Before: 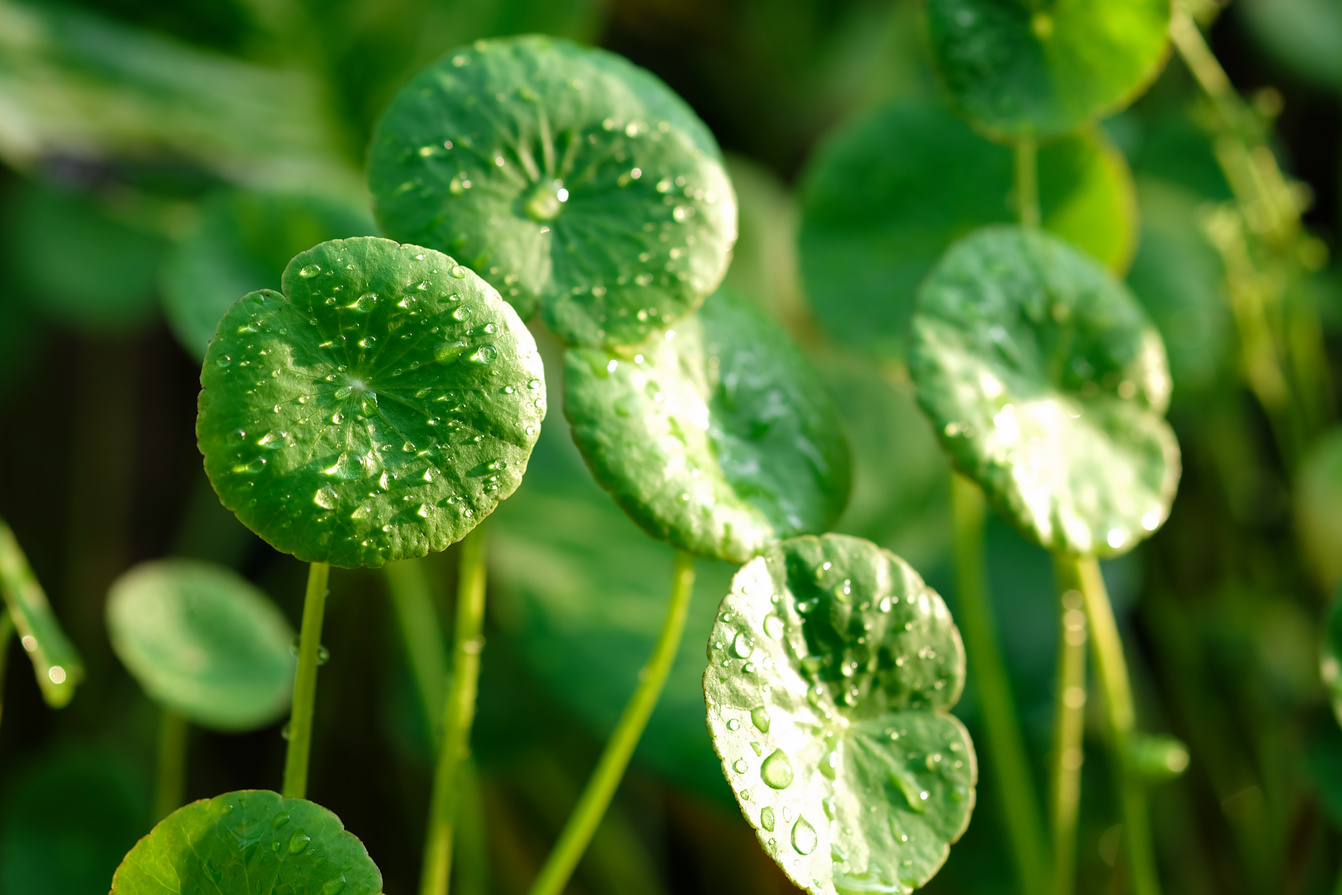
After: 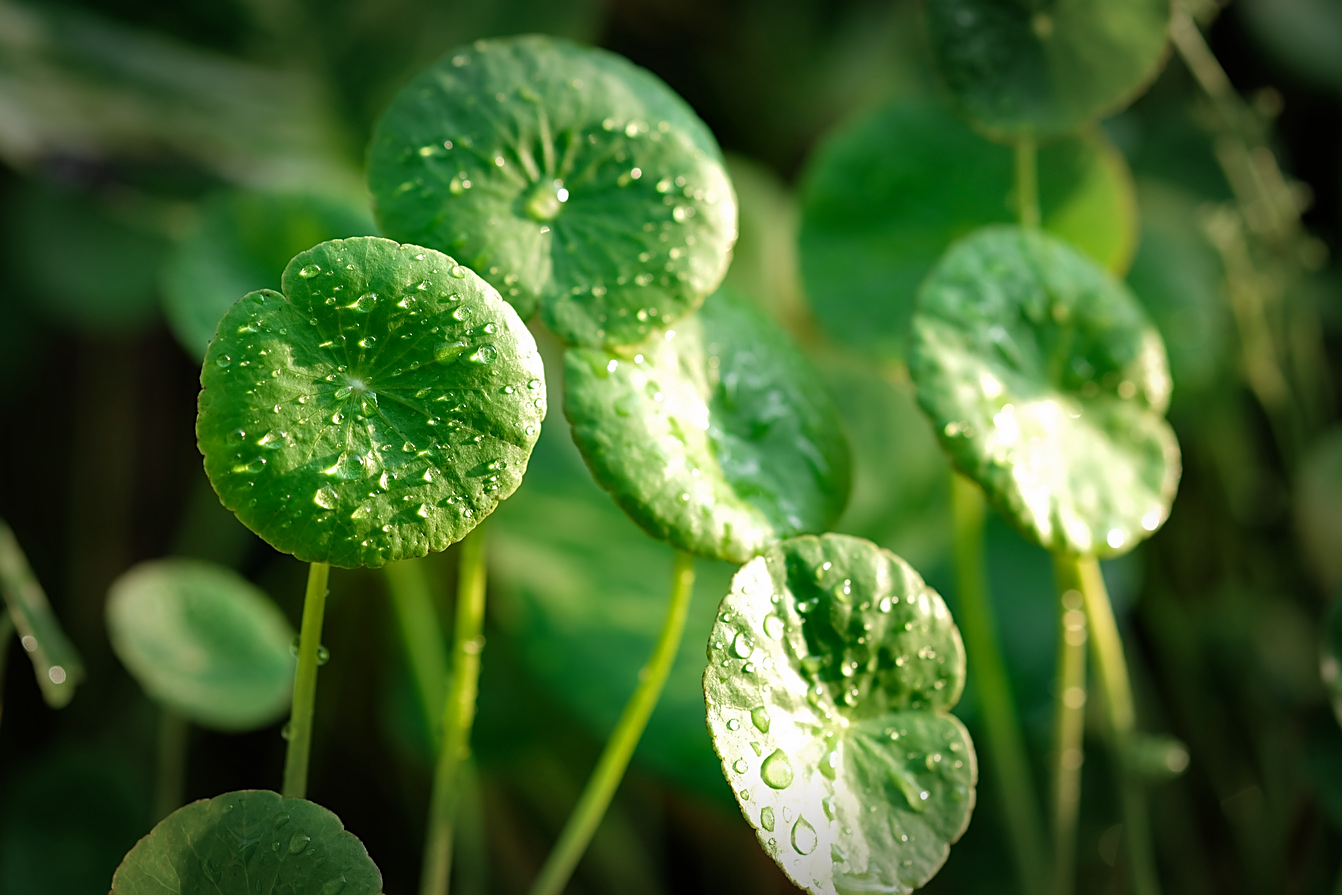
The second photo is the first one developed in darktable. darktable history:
sharpen: on, module defaults
vignetting: fall-off start 66.7%, fall-off radius 39.74%, brightness -0.576, saturation -0.258, automatic ratio true, width/height ratio 0.671, dithering 16-bit output
